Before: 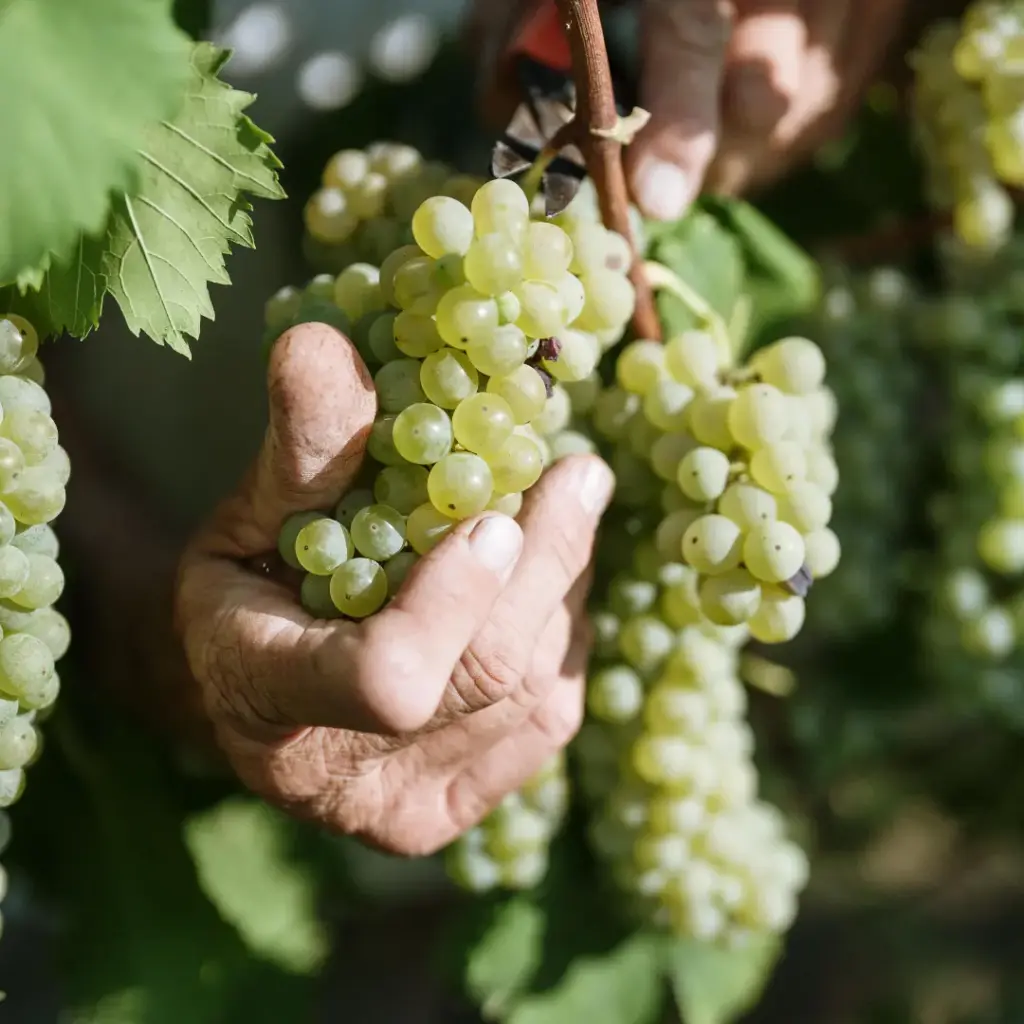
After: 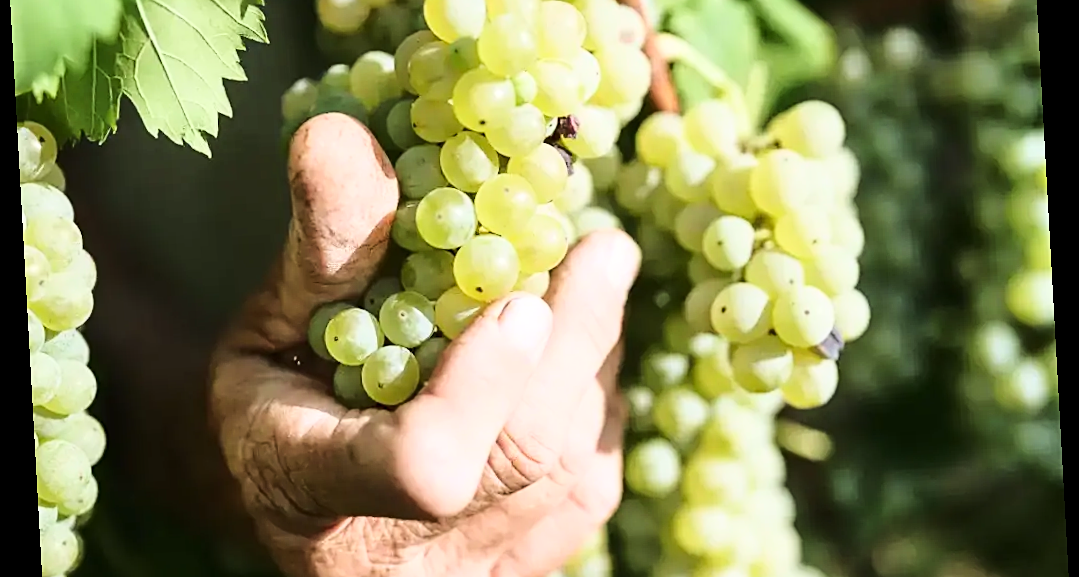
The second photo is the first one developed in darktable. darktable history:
base curve: curves: ch0 [(0, 0) (0.032, 0.037) (0.105, 0.228) (0.435, 0.76) (0.856, 0.983) (1, 1)]
rotate and perspective: rotation -3.18°, automatic cropping off
sharpen: on, module defaults
crop and rotate: top 23.043%, bottom 23.437%
